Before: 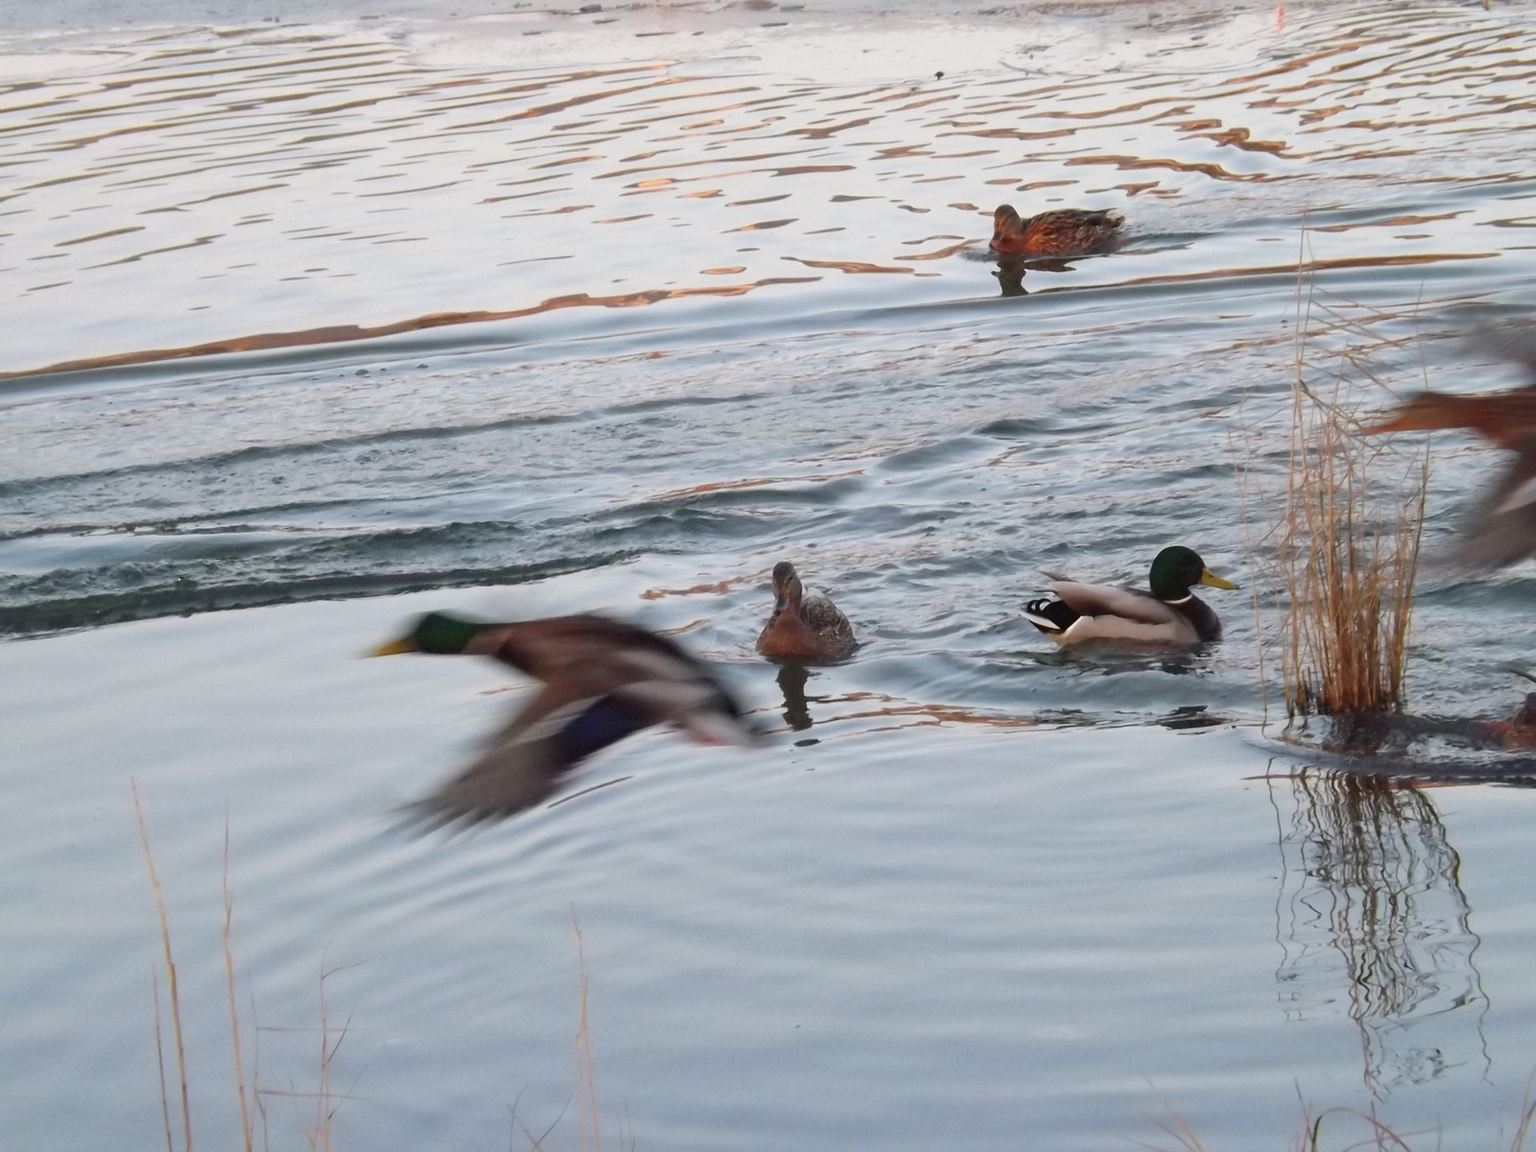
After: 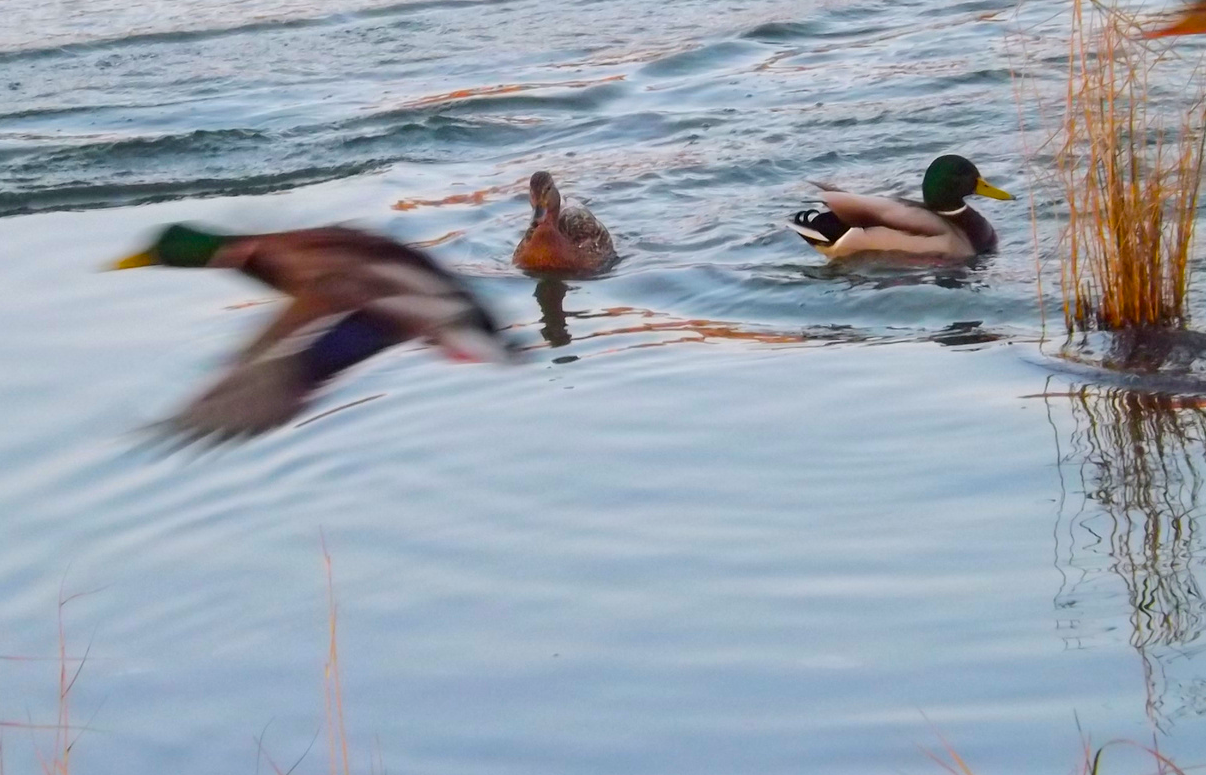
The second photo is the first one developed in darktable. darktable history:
local contrast: highlights 100%, shadows 99%, detail 120%, midtone range 0.2
color balance rgb: linear chroma grading › global chroma 14.571%, perceptual saturation grading › global saturation 51.173%, perceptual brilliance grading › mid-tones 9.59%, perceptual brilliance grading › shadows 15.643%
crop and rotate: left 17.22%, top 34.536%, right 7.358%, bottom 0.872%
